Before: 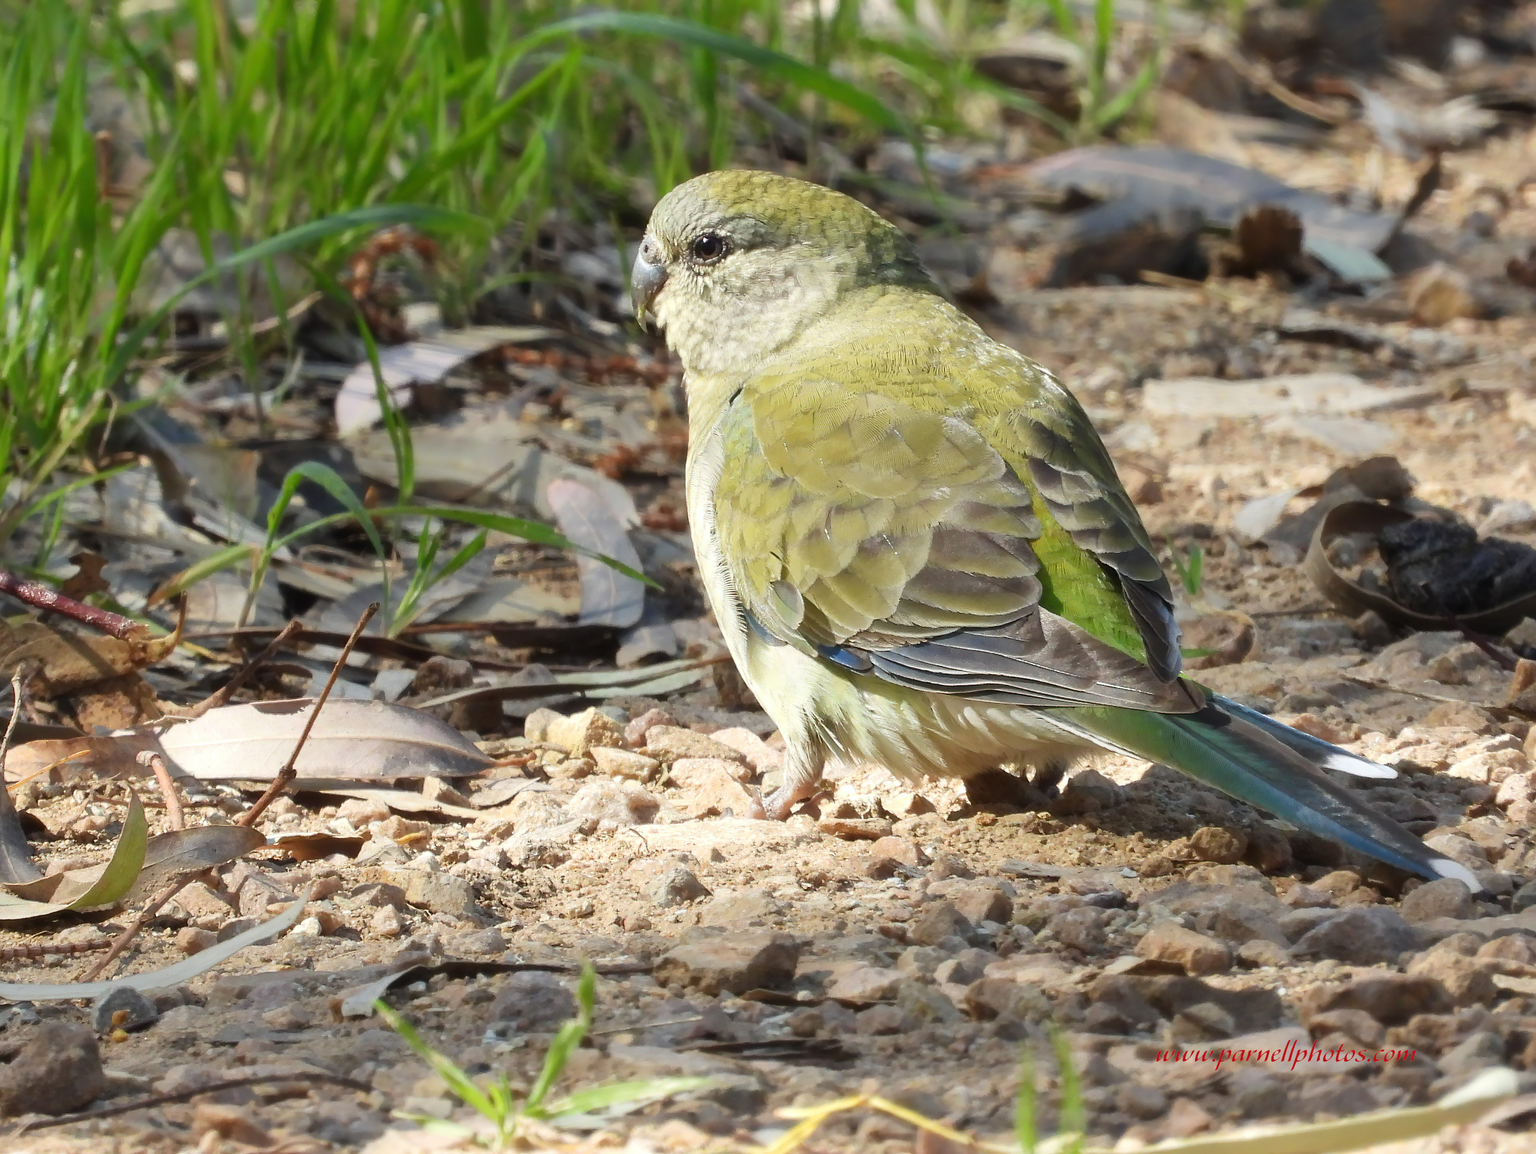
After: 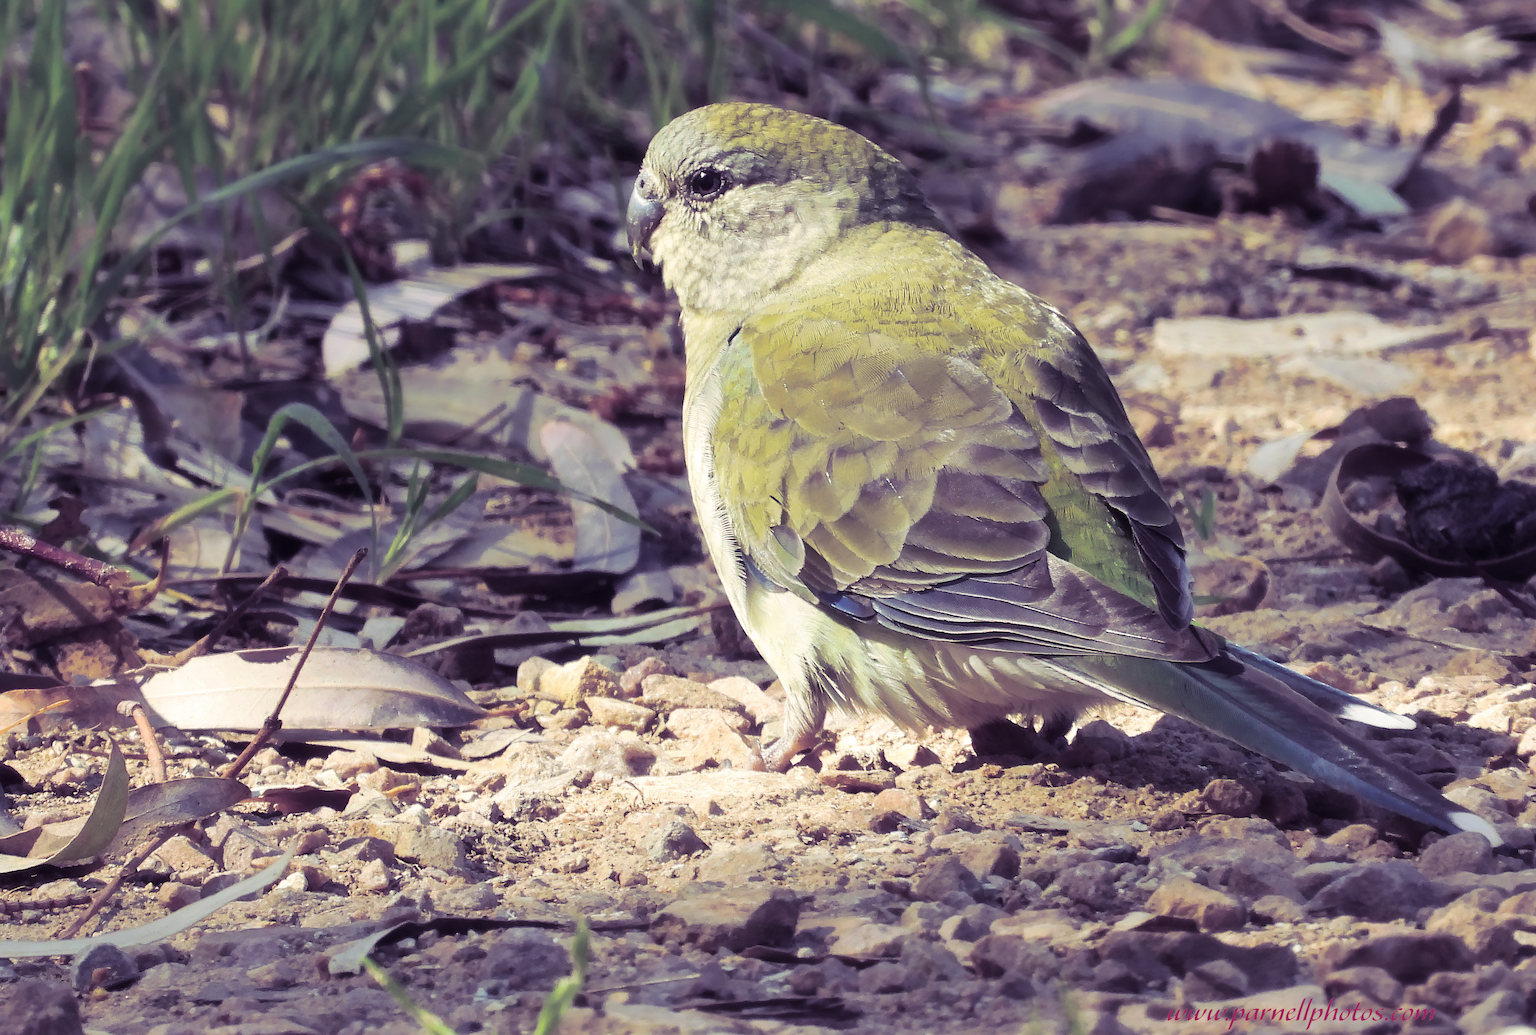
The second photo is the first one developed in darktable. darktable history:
split-toning: shadows › hue 255.6°, shadows › saturation 0.66, highlights › hue 43.2°, highlights › saturation 0.68, balance -50.1
crop: left 1.507%, top 6.147%, right 1.379%, bottom 6.637%
